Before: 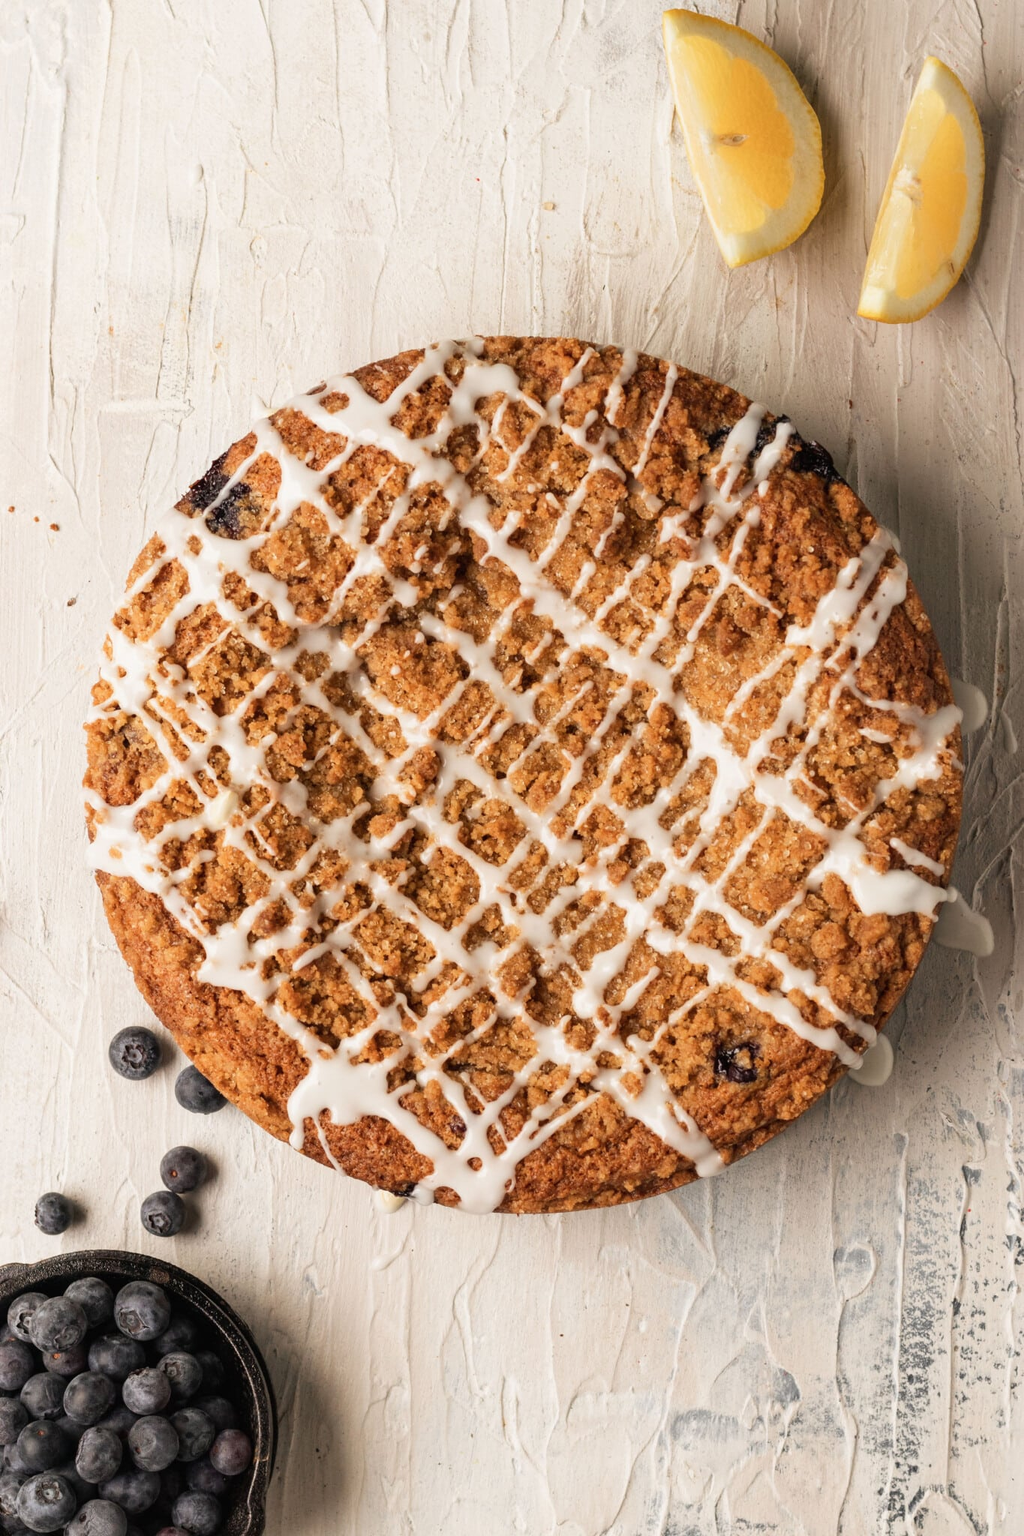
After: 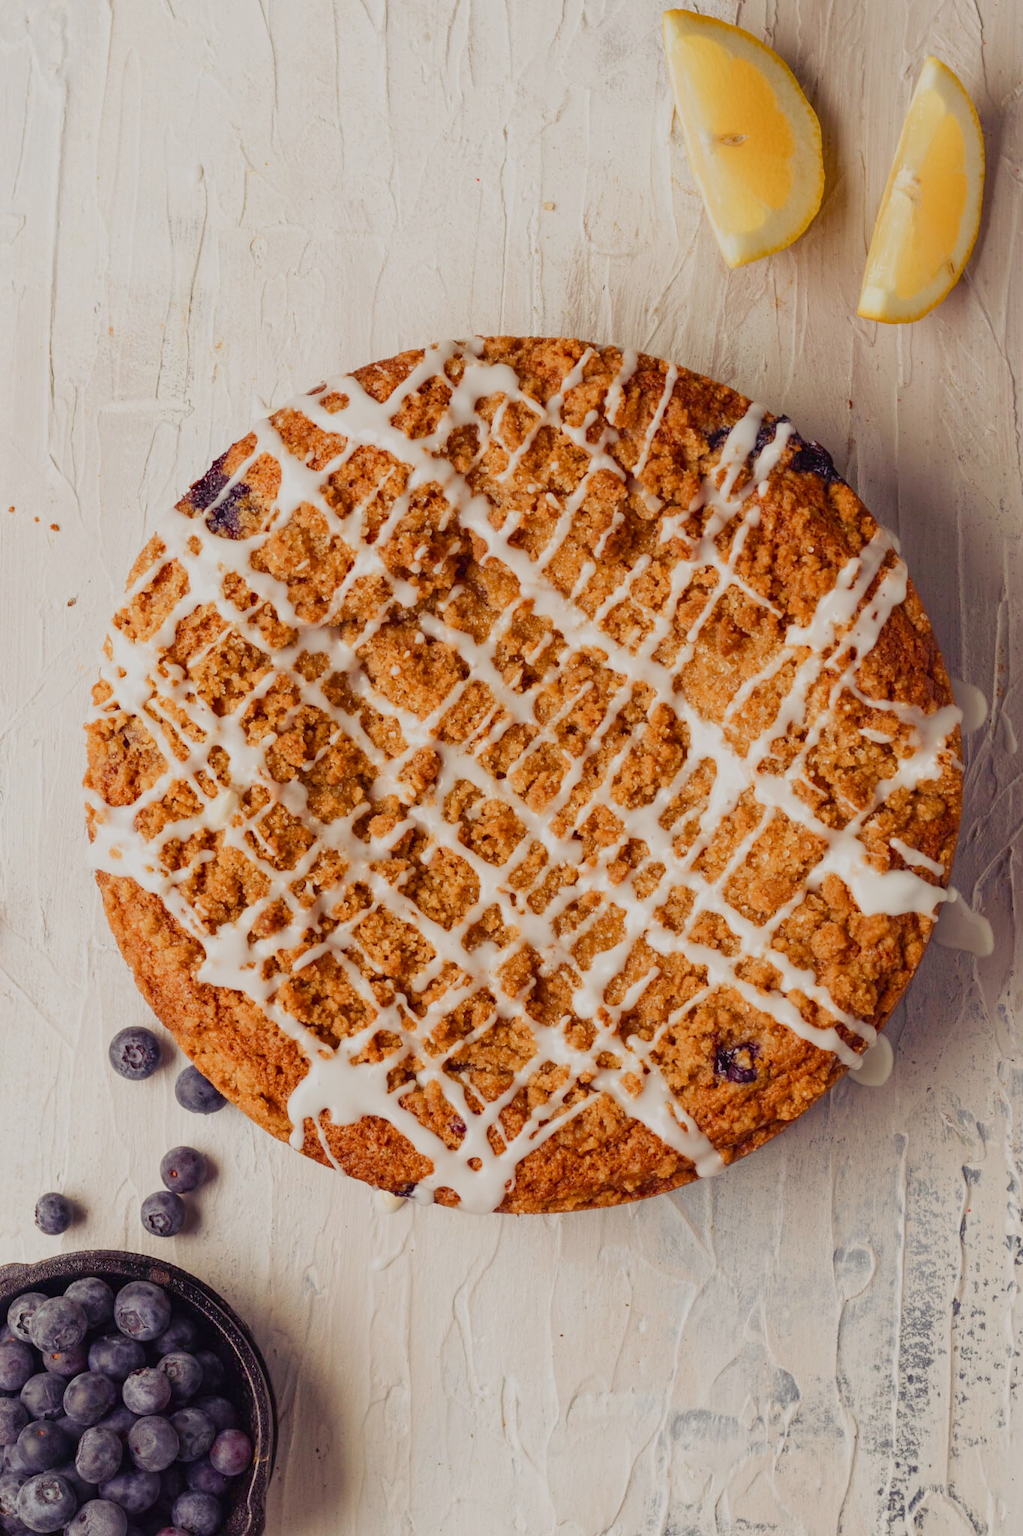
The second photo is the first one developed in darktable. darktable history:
color balance rgb: shadows lift › luminance -21.433%, shadows lift › chroma 8.879%, shadows lift › hue 283.53°, perceptual saturation grading › global saturation 25.345%, perceptual saturation grading › highlights -28.954%, perceptual saturation grading › shadows 32.844%, perceptual brilliance grading › global brilliance 1.953%, perceptual brilliance grading › highlights -3.993%, contrast -20.227%
